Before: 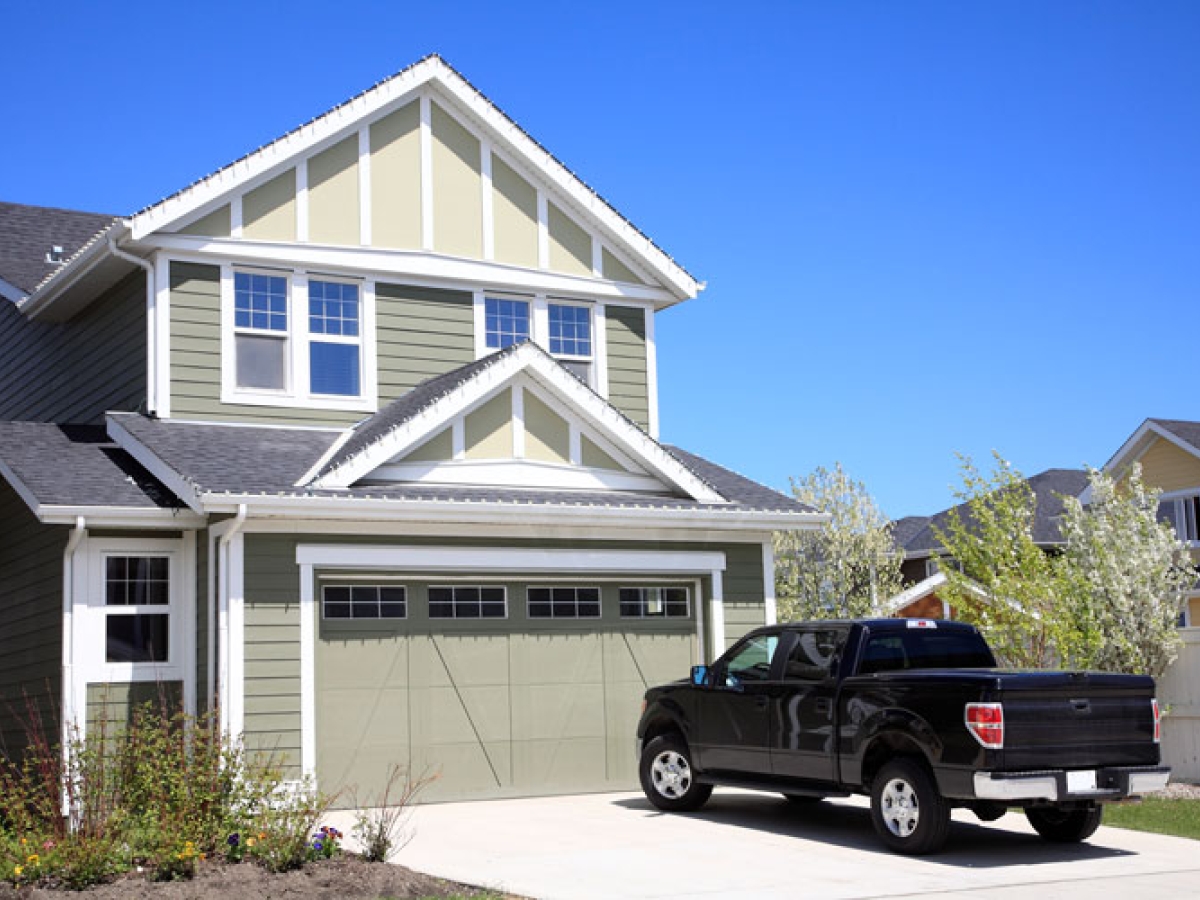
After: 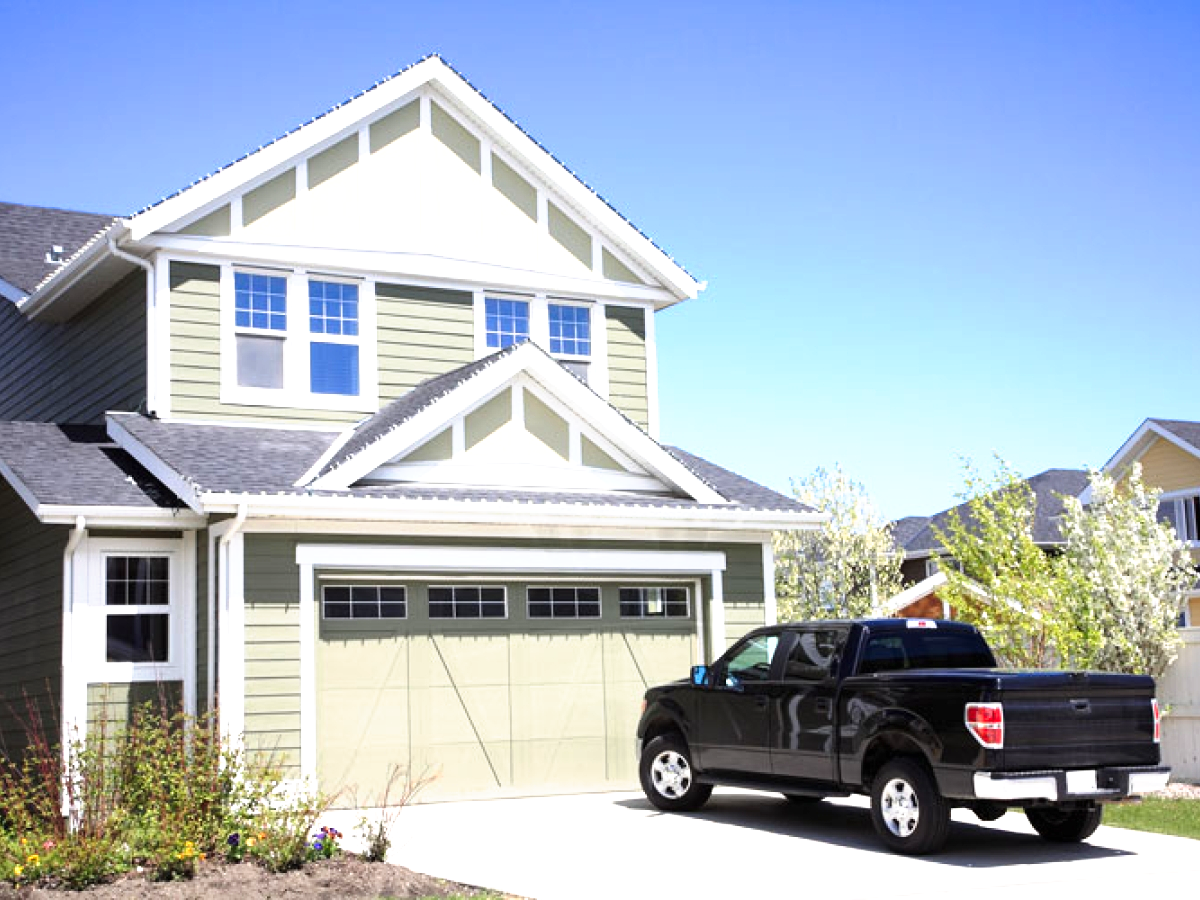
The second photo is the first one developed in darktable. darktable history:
exposure: black level correction 0, exposure 0.7 EV, compensate exposure bias true, compensate highlight preservation false
tone curve: curves: ch0 [(0, 0) (0.003, 0.002) (0.011, 0.01) (0.025, 0.022) (0.044, 0.039) (0.069, 0.061) (0.1, 0.088) (0.136, 0.126) (0.177, 0.167) (0.224, 0.211) (0.277, 0.27) (0.335, 0.335) (0.399, 0.407) (0.468, 0.485) (0.543, 0.569) (0.623, 0.659) (0.709, 0.756) (0.801, 0.851) (0.898, 0.961) (1, 1)], preserve colors none
